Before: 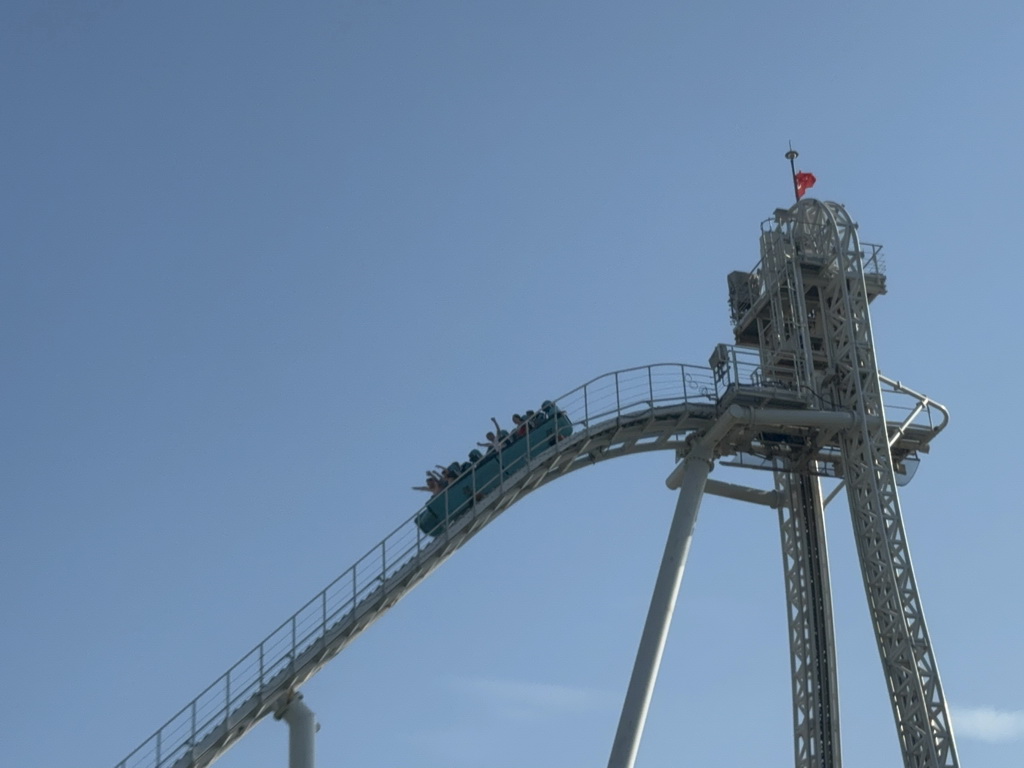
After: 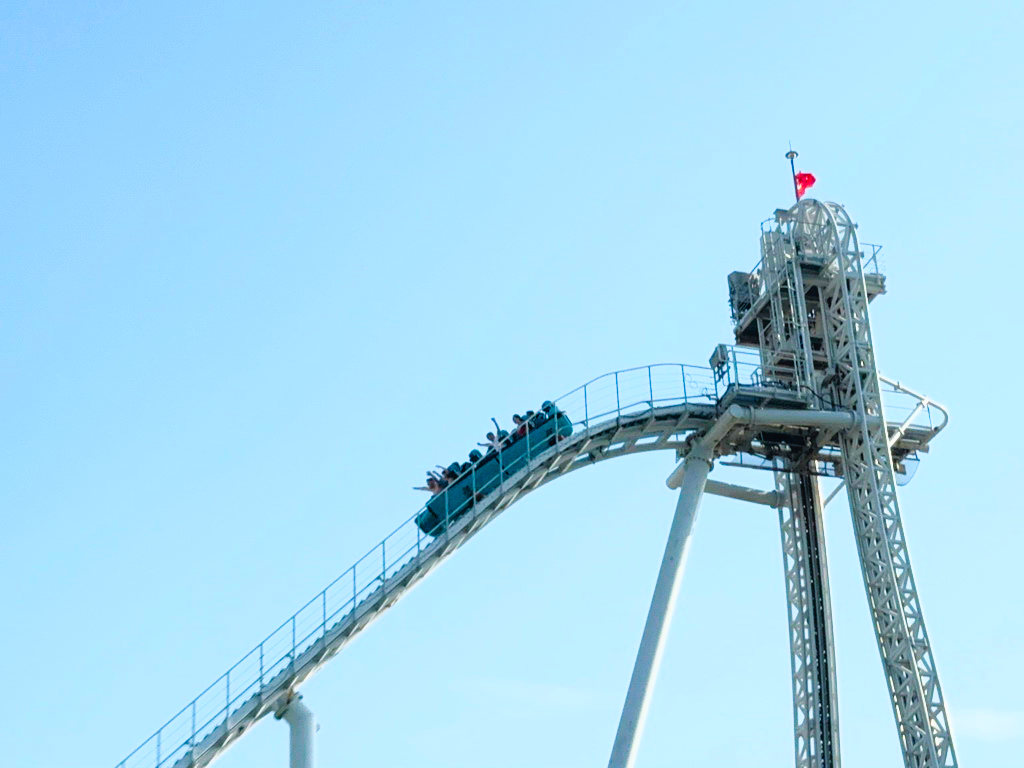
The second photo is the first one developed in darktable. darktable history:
tone equalizer: -8 EV -0.456 EV, -7 EV -0.404 EV, -6 EV -0.369 EV, -5 EV -0.246 EV, -3 EV 0.226 EV, -2 EV 0.325 EV, -1 EV 0.375 EV, +0 EV 0.388 EV
tone curve: curves: ch0 [(0, 0.021) (0.049, 0.044) (0.152, 0.14) (0.328, 0.357) (0.473, 0.529) (0.641, 0.705) (0.868, 0.887) (1, 0.969)]; ch1 [(0, 0) (0.322, 0.328) (0.43, 0.425) (0.474, 0.466) (0.502, 0.503) (0.522, 0.526) (0.564, 0.591) (0.602, 0.632) (0.677, 0.701) (0.859, 0.885) (1, 1)]; ch2 [(0, 0) (0.33, 0.301) (0.447, 0.44) (0.502, 0.505) (0.535, 0.554) (0.565, 0.598) (0.618, 0.629) (1, 1)], preserve colors none
base curve: curves: ch0 [(0, 0) (0.012, 0.01) (0.073, 0.168) (0.31, 0.711) (0.645, 0.957) (1, 1)], preserve colors average RGB
color balance rgb: linear chroma grading › global chroma 15.171%, perceptual saturation grading › global saturation 34.671%, perceptual saturation grading › highlights -29.915%, perceptual saturation grading › shadows 35.114%, perceptual brilliance grading › global brilliance 15.699%, perceptual brilliance grading › shadows -34.173%
